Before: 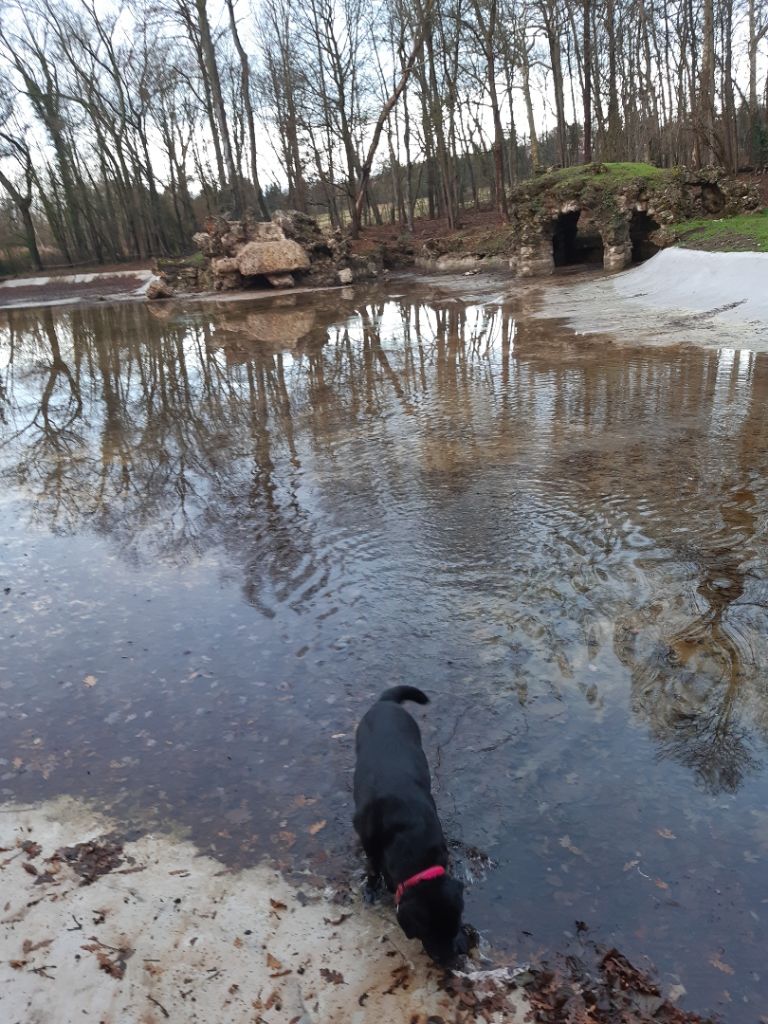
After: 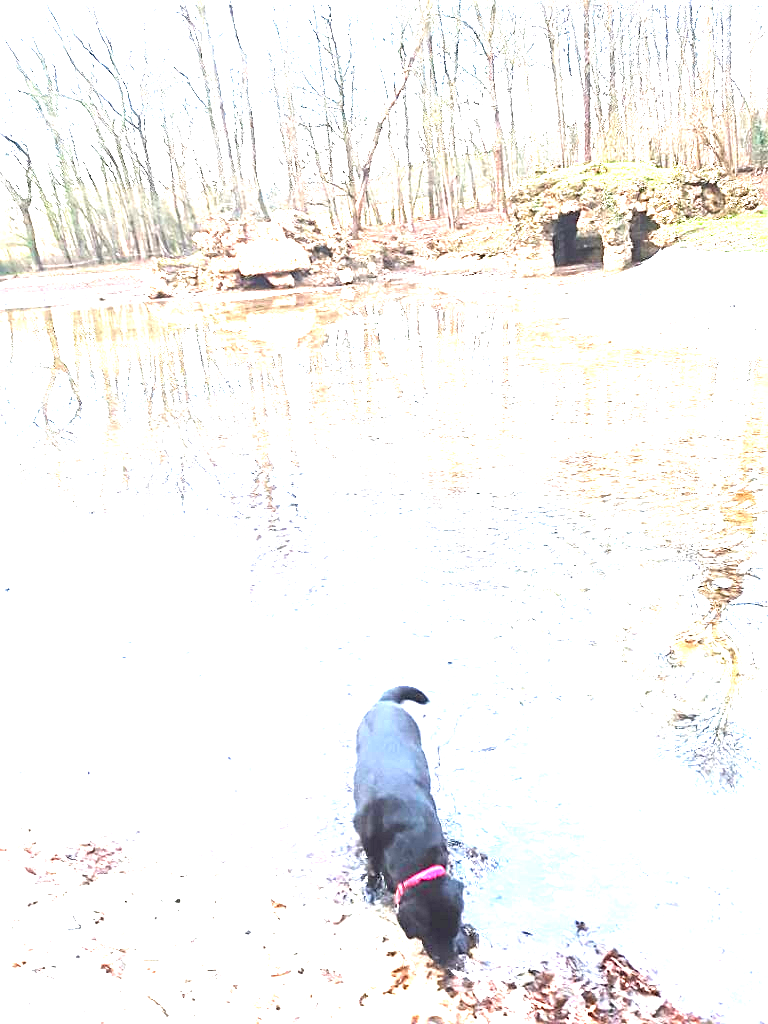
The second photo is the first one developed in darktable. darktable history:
sharpen: on, module defaults
exposure: black level correction 0, exposure 4 EV, compensate exposure bias true, compensate highlight preservation false
